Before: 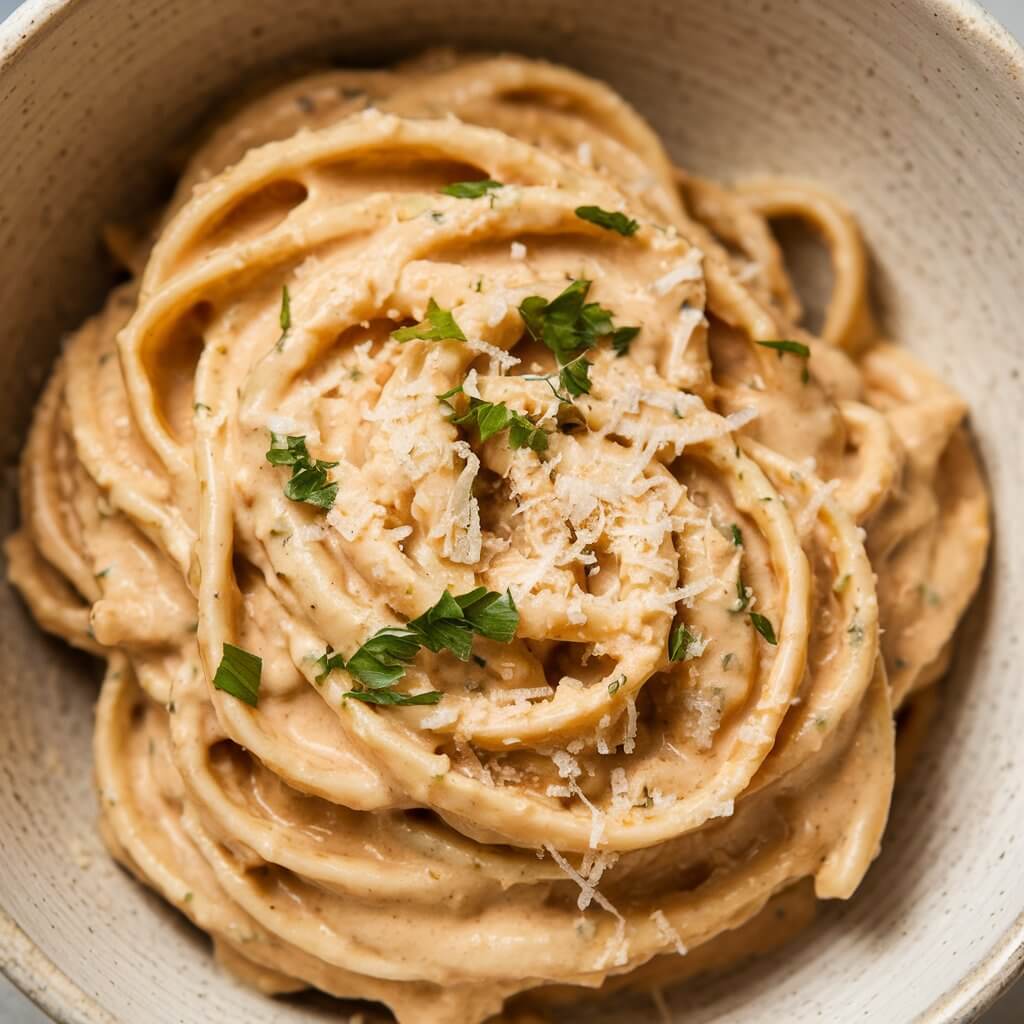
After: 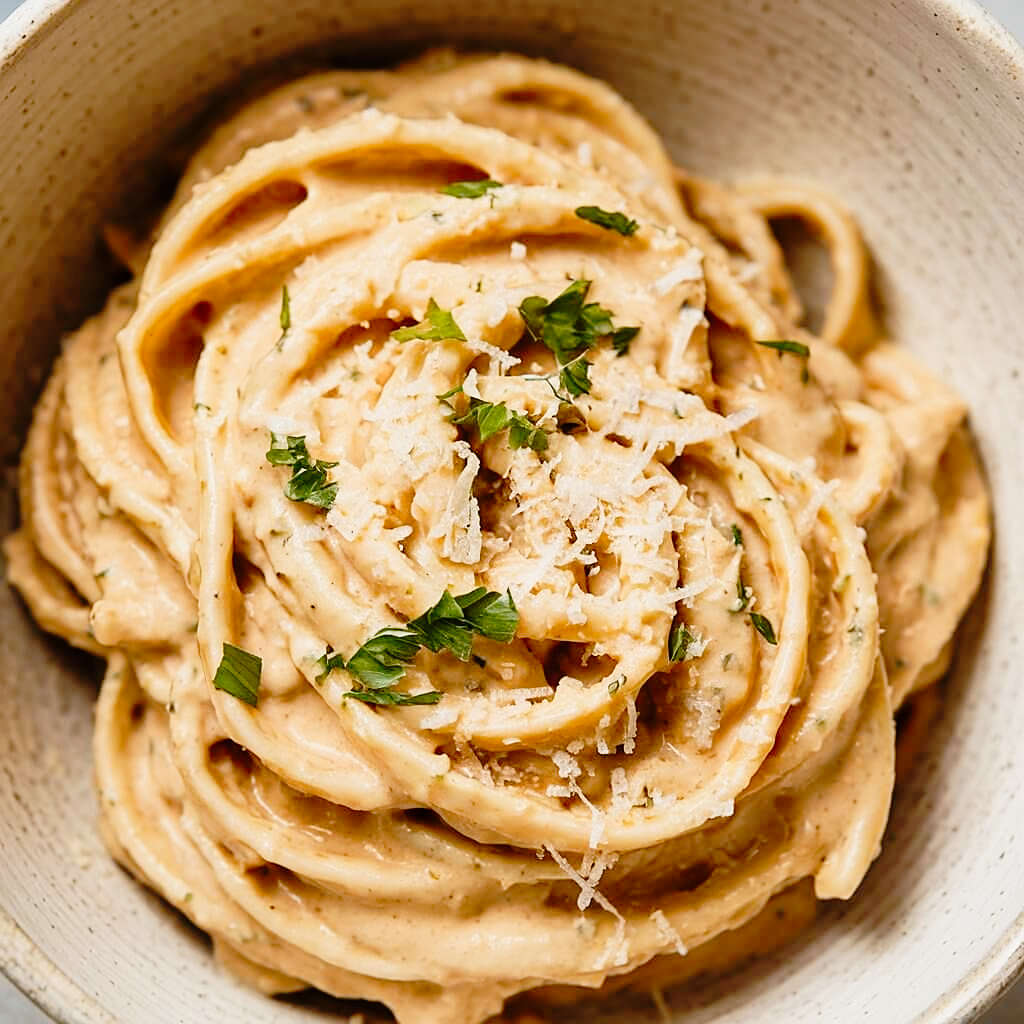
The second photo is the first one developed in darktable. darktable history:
tone curve: curves: ch0 [(0, 0) (0.135, 0.09) (0.326, 0.386) (0.489, 0.573) (0.663, 0.749) (0.854, 0.897) (1, 0.974)]; ch1 [(0, 0) (0.366, 0.367) (0.475, 0.453) (0.494, 0.493) (0.504, 0.497) (0.544, 0.569) (0.562, 0.605) (0.622, 0.694) (1, 1)]; ch2 [(0, 0) (0.333, 0.346) (0.375, 0.375) (0.424, 0.43) (0.476, 0.492) (0.502, 0.503) (0.533, 0.534) (0.572, 0.603) (0.605, 0.656) (0.641, 0.709) (1, 1)], preserve colors none
sharpen: on, module defaults
